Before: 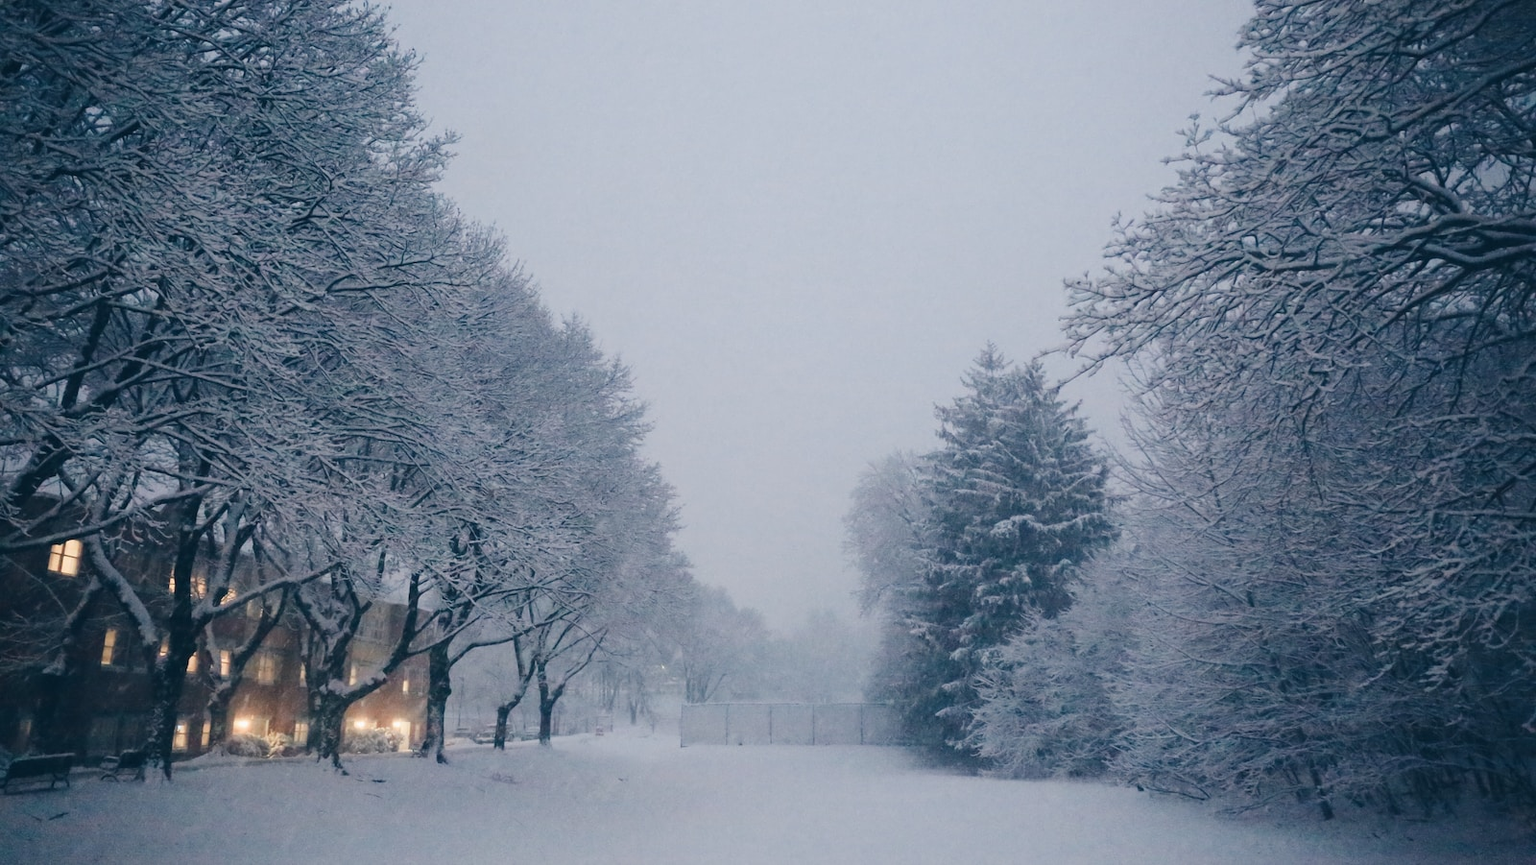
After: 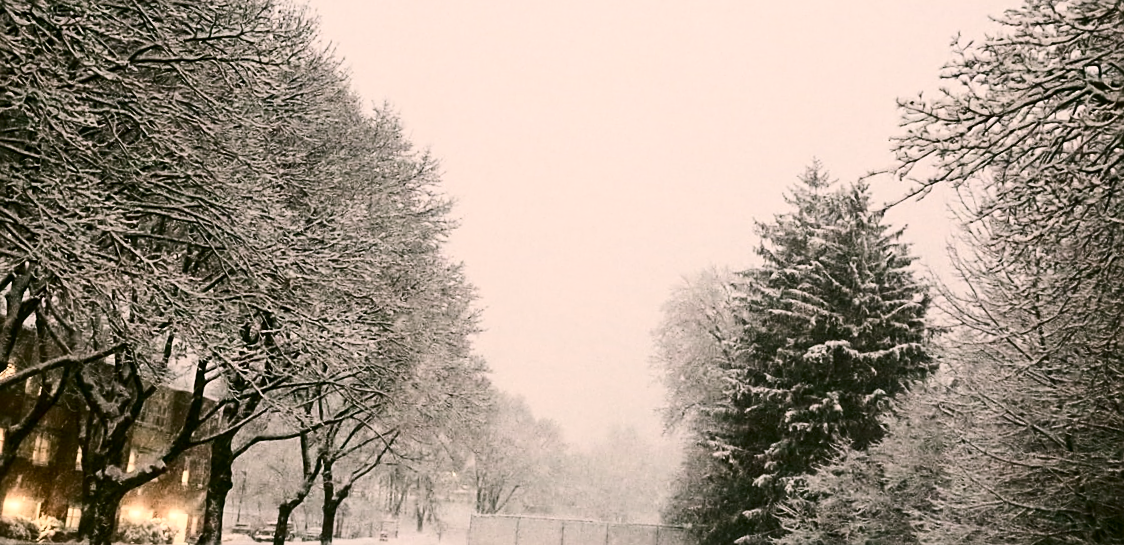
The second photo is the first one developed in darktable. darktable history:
contrast brightness saturation: contrast 0.509, saturation -0.095
sharpen: on, module defaults
crop and rotate: angle -3.7°, left 9.775%, top 20.787%, right 12.002%, bottom 11.863%
color correction: highlights a* 8.45, highlights b* 14.93, shadows a* -0.521, shadows b* 25.96
local contrast: highlights 105%, shadows 98%, detail 119%, midtone range 0.2
